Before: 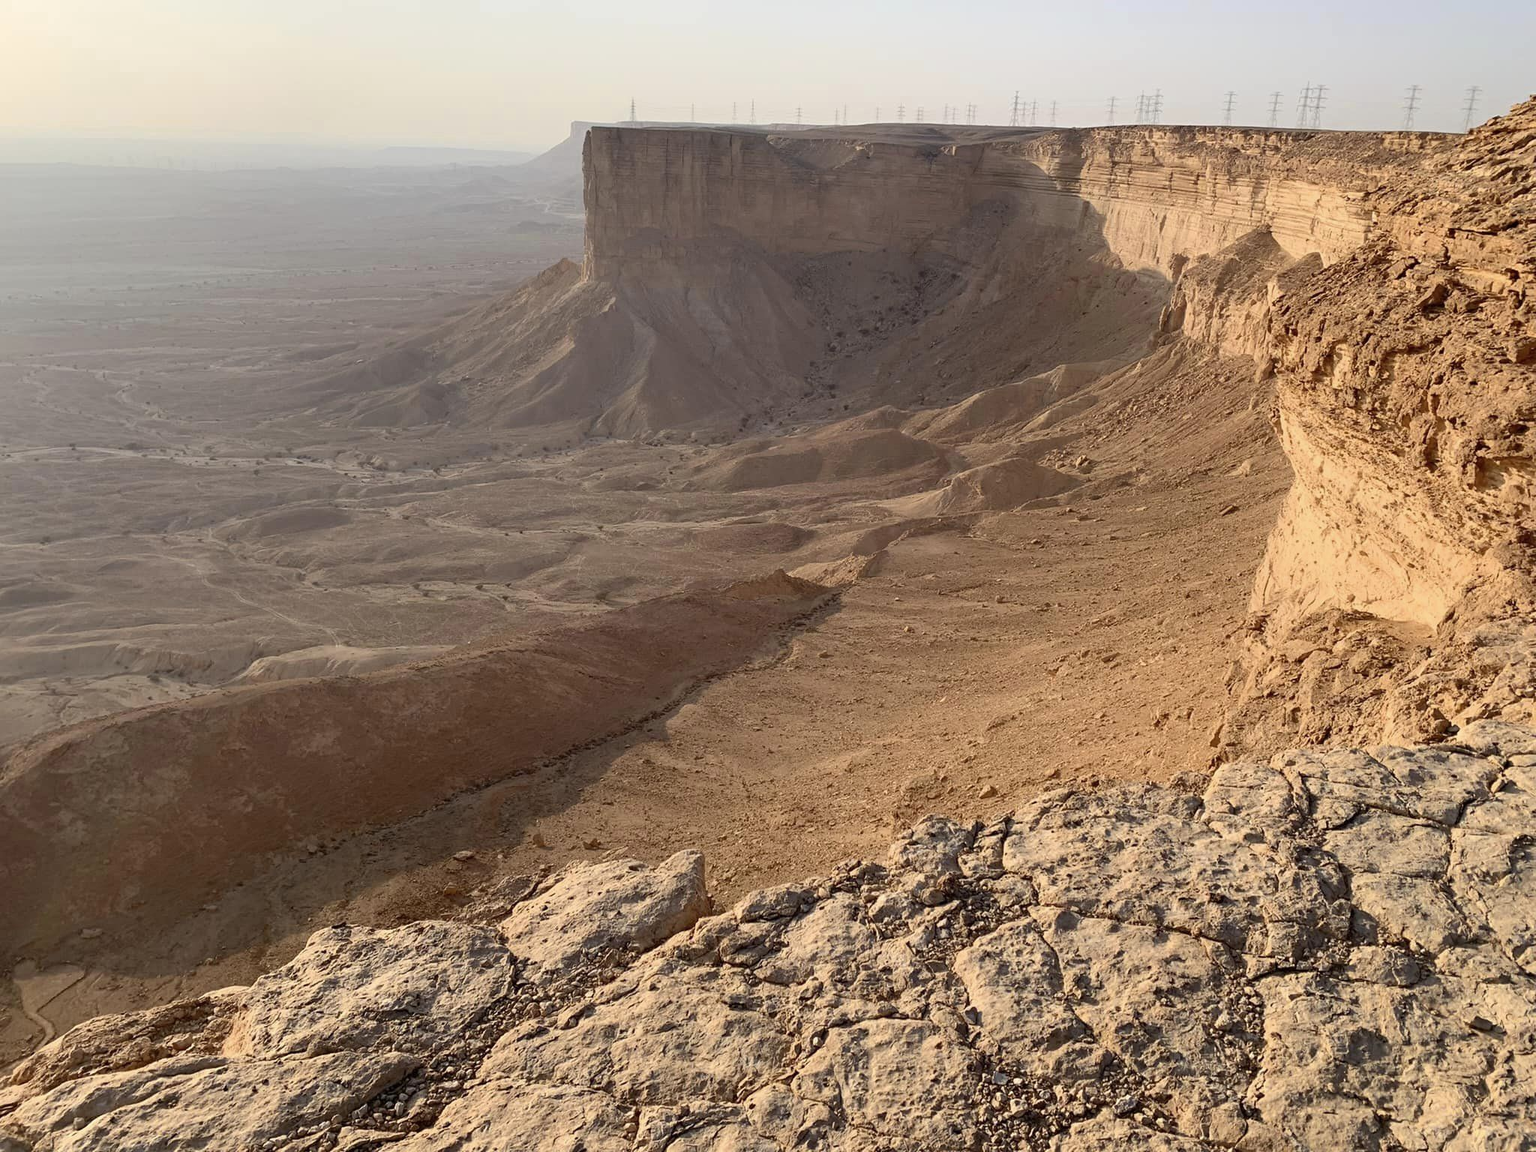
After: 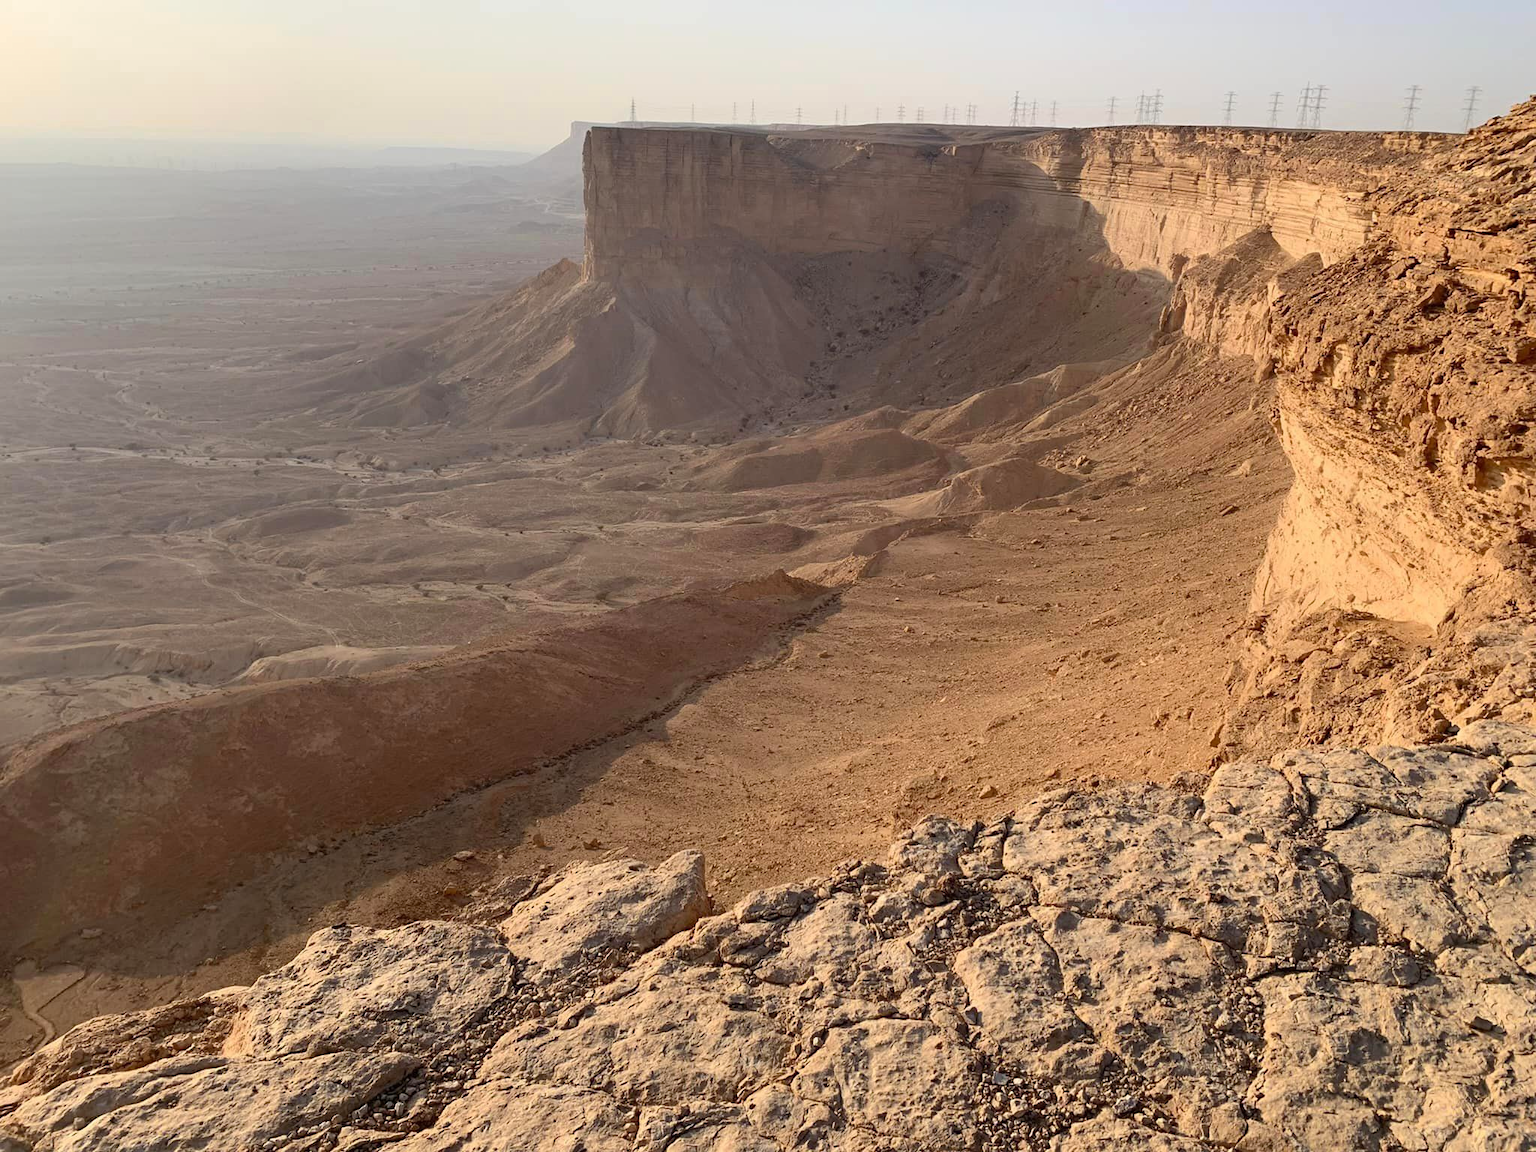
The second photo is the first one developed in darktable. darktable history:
color correction: highlights b* 0.049, saturation 0.994
